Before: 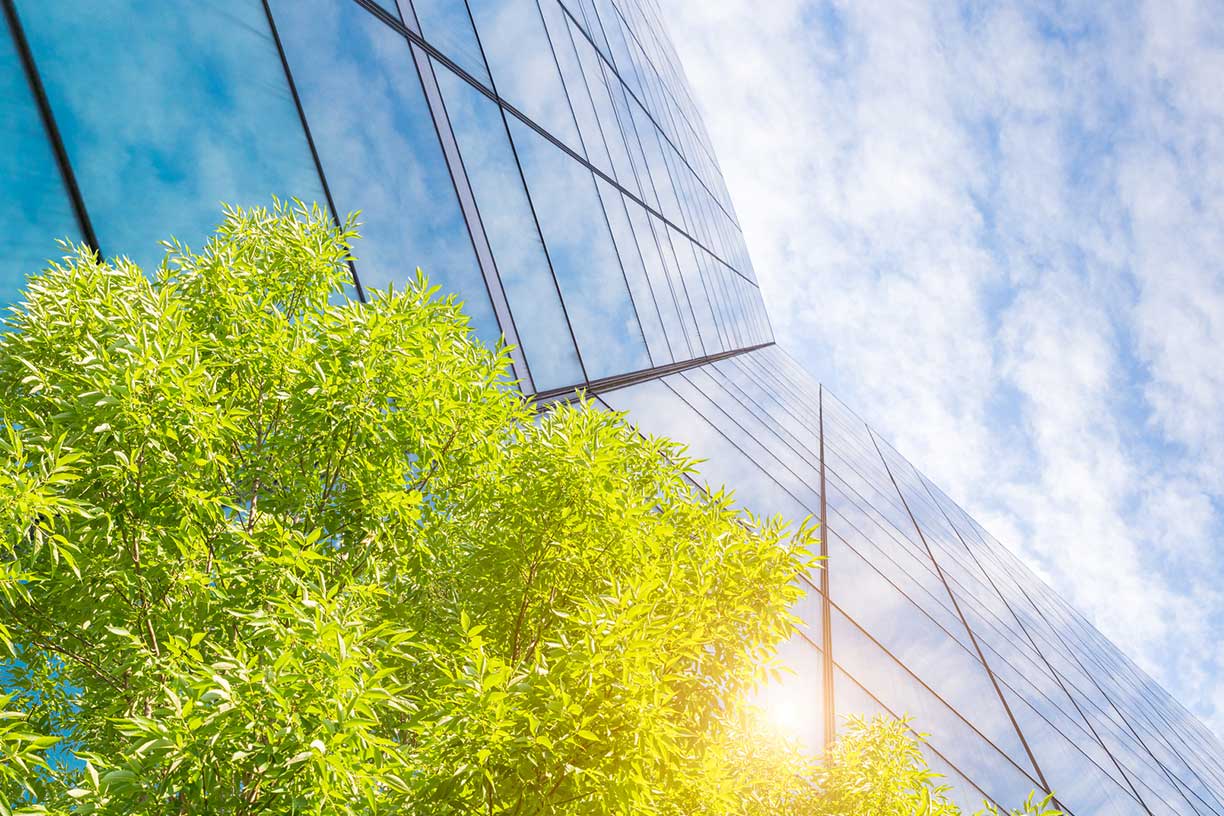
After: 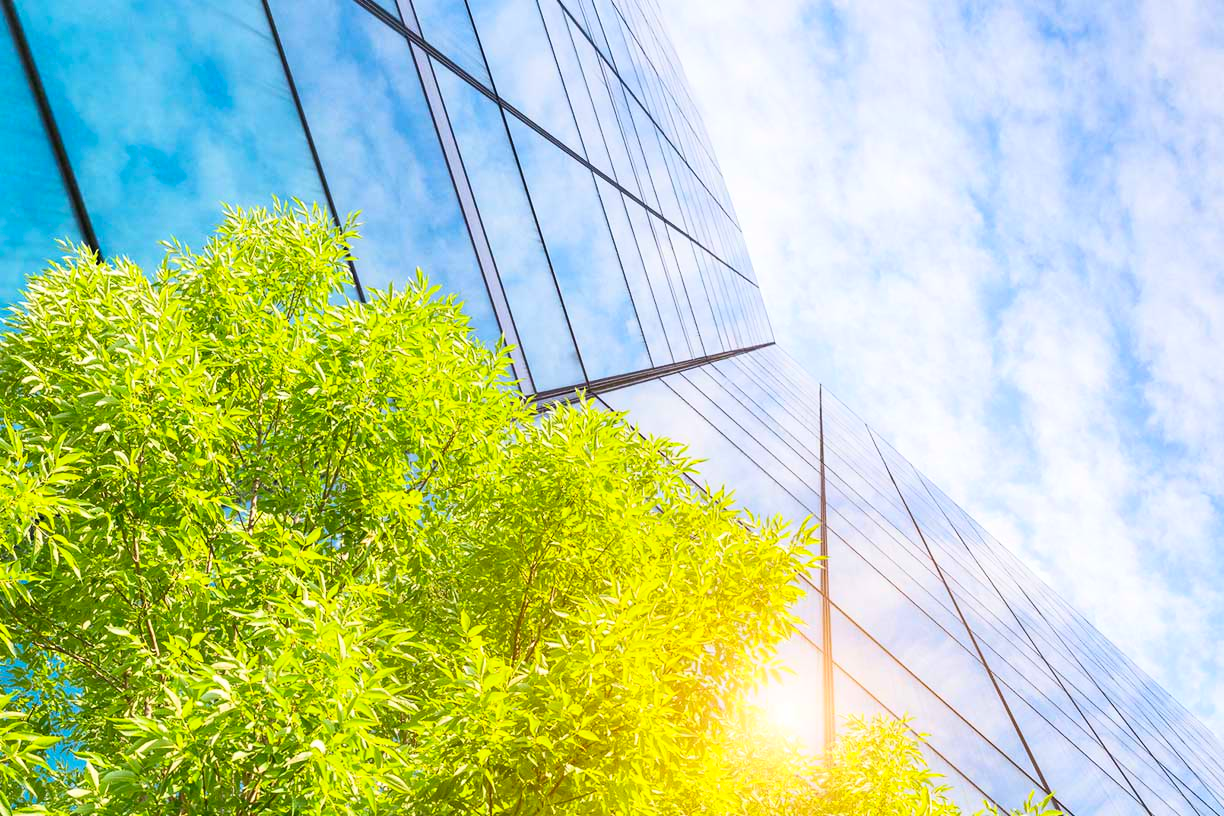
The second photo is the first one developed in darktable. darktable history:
contrast brightness saturation: contrast 0.203, brightness 0.162, saturation 0.229
shadows and highlights: radius 127.37, shadows 30.36, highlights -30.82, low approximation 0.01, soften with gaussian
